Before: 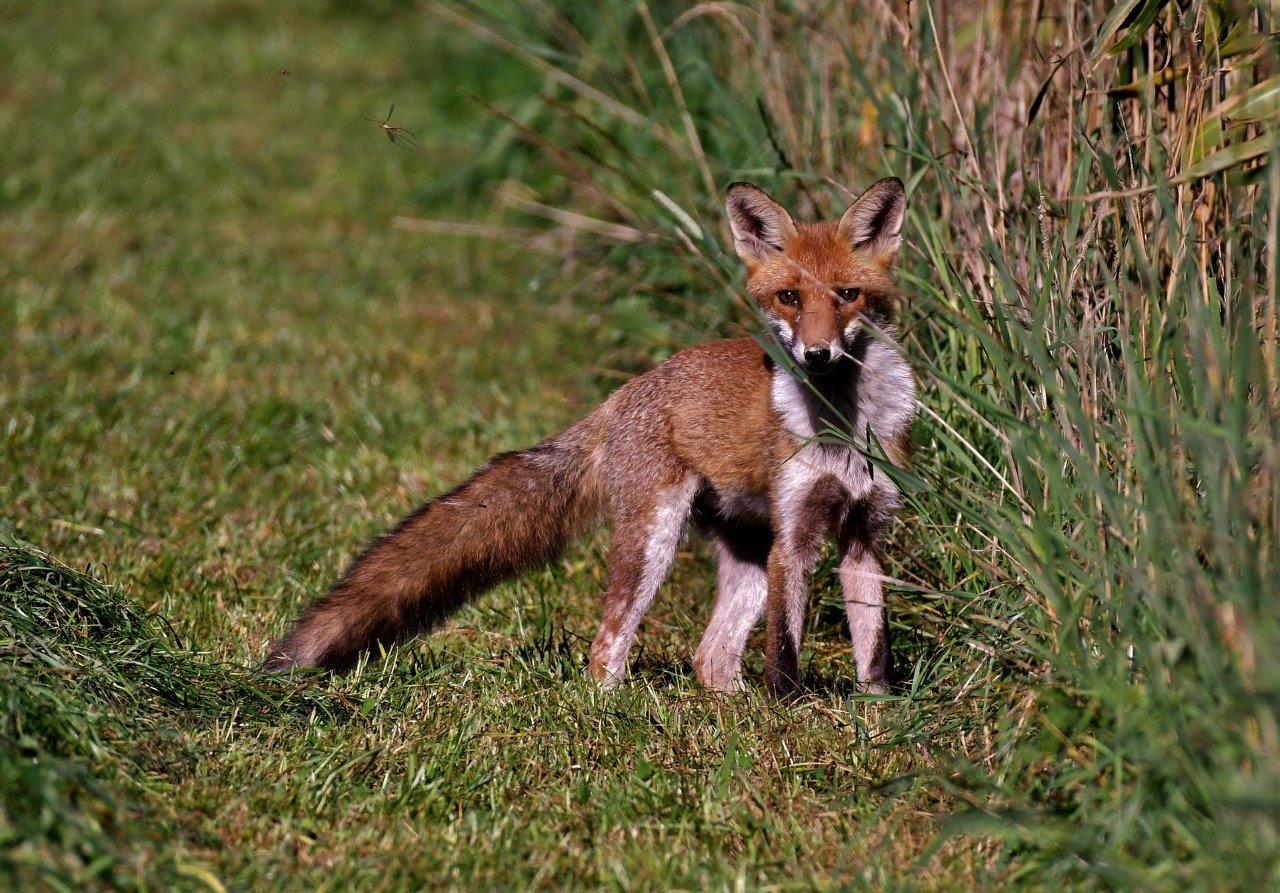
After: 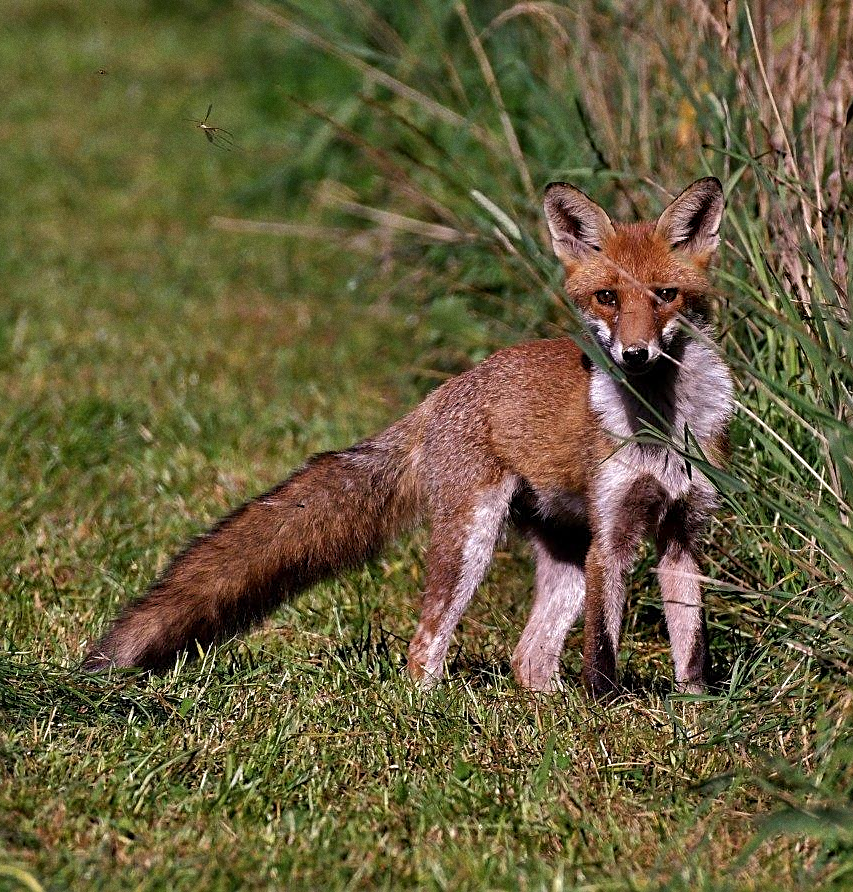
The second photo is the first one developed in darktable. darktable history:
crop and rotate: left 14.292%, right 19.041%
levels: mode automatic, black 0.023%, white 99.97%, levels [0.062, 0.494, 0.925]
sharpen: on, module defaults
grain: coarseness 0.09 ISO
